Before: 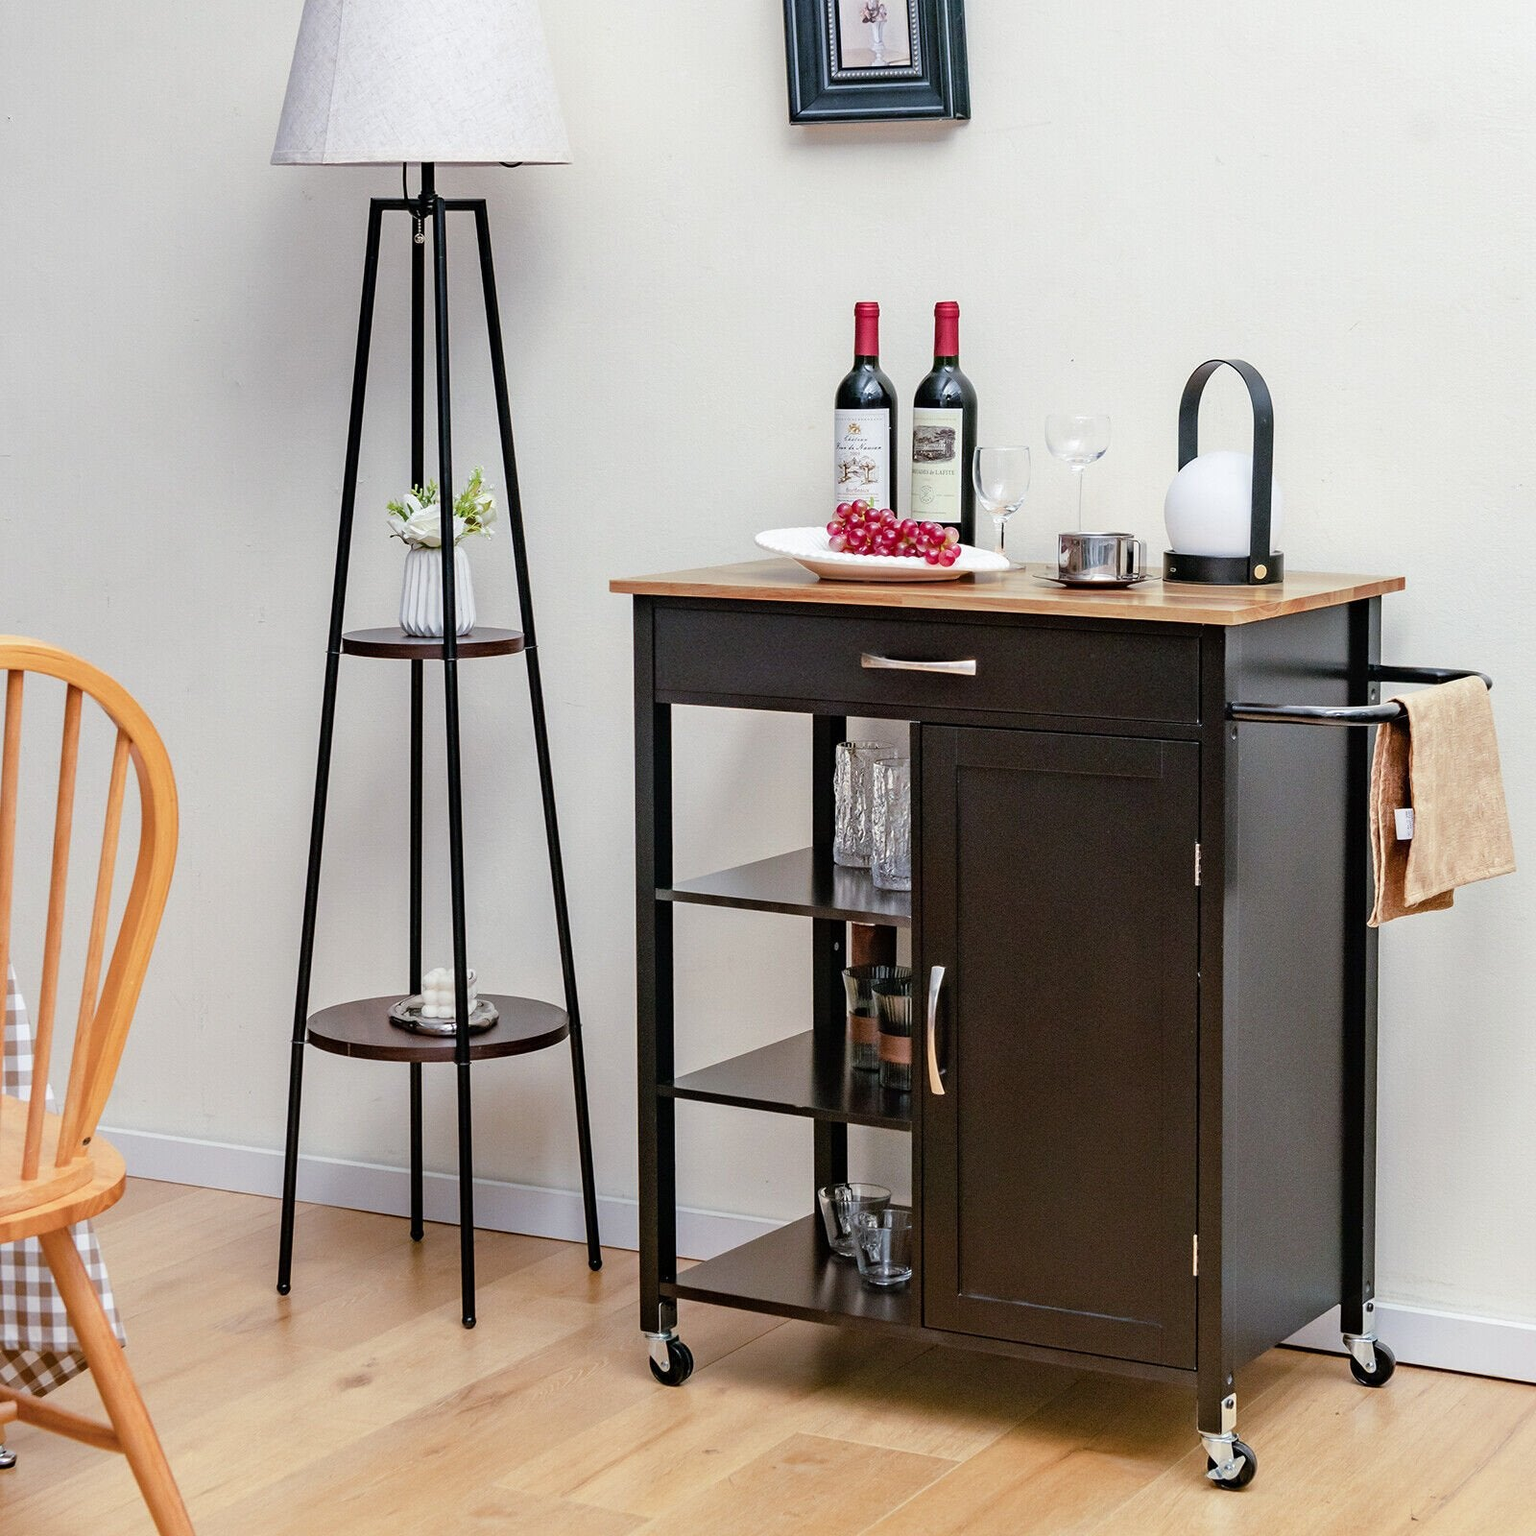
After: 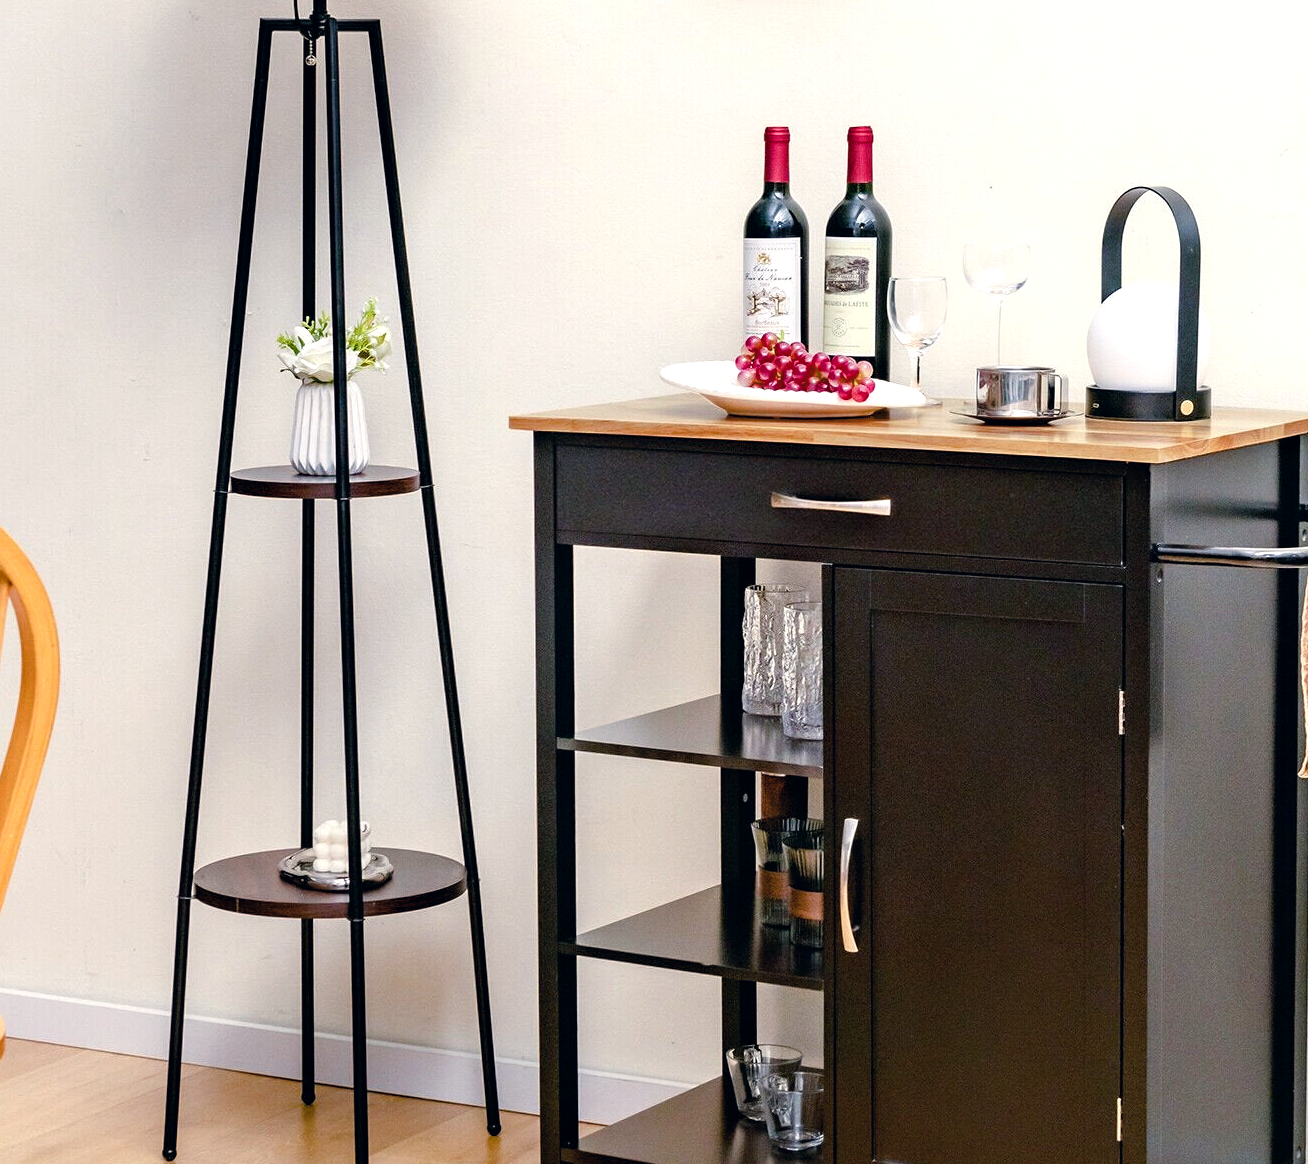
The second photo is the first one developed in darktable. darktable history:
color balance rgb: linear chroma grading › global chroma 8.825%, perceptual saturation grading › global saturation 23.805%, perceptual saturation grading › highlights -23.599%, perceptual saturation grading › mid-tones 24.042%, perceptual saturation grading › shadows 41.017%, global vibrance 20%
exposure: black level correction 0.001, compensate highlight preservation false
tone equalizer: -8 EV -0.442 EV, -7 EV -0.39 EV, -6 EV -0.333 EV, -5 EV -0.242 EV, -3 EV 0.215 EV, -2 EV 0.351 EV, -1 EV 0.371 EV, +0 EV 0.415 EV
crop: left 7.907%, top 11.794%, right 10.299%, bottom 15.408%
color correction: highlights a* 2.79, highlights b* 5.02, shadows a* -2, shadows b* -4.93, saturation 0.784
